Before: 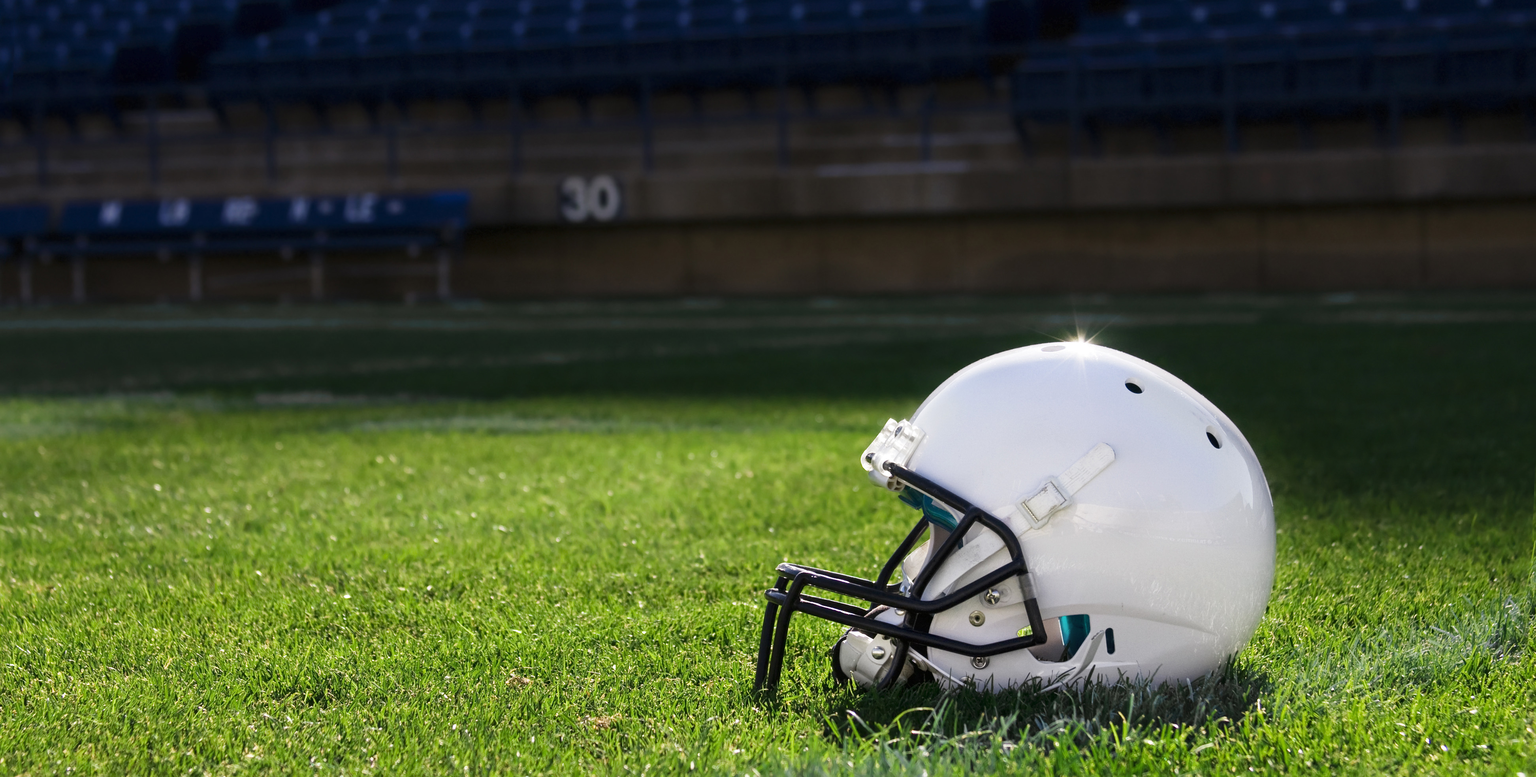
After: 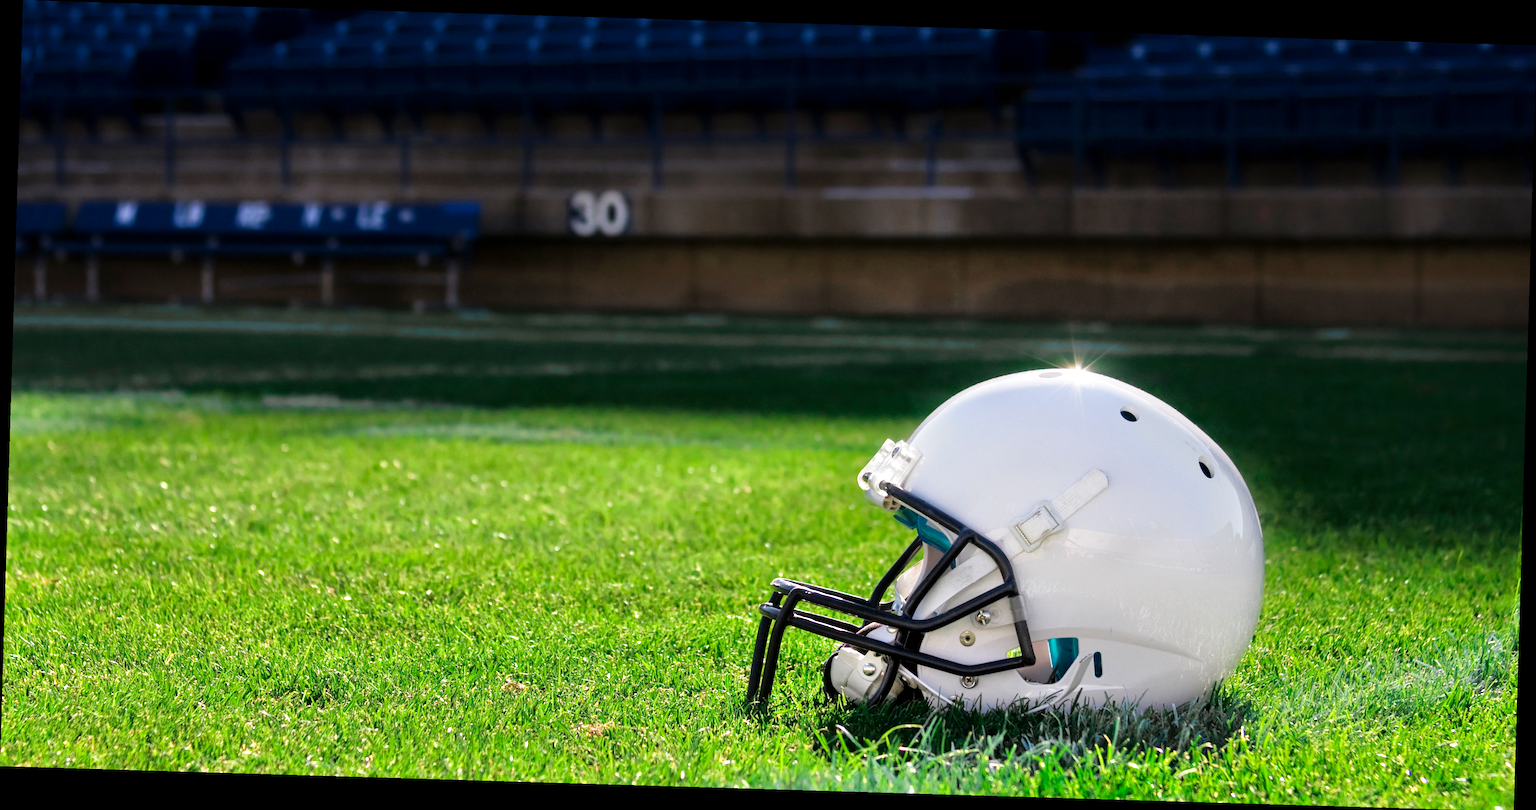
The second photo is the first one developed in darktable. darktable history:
tone equalizer: -7 EV 0.15 EV, -6 EV 0.6 EV, -5 EV 1.15 EV, -4 EV 1.33 EV, -3 EV 1.15 EV, -2 EV 0.6 EV, -1 EV 0.15 EV, mask exposure compensation -0.5 EV
rotate and perspective: rotation 1.72°, automatic cropping off
